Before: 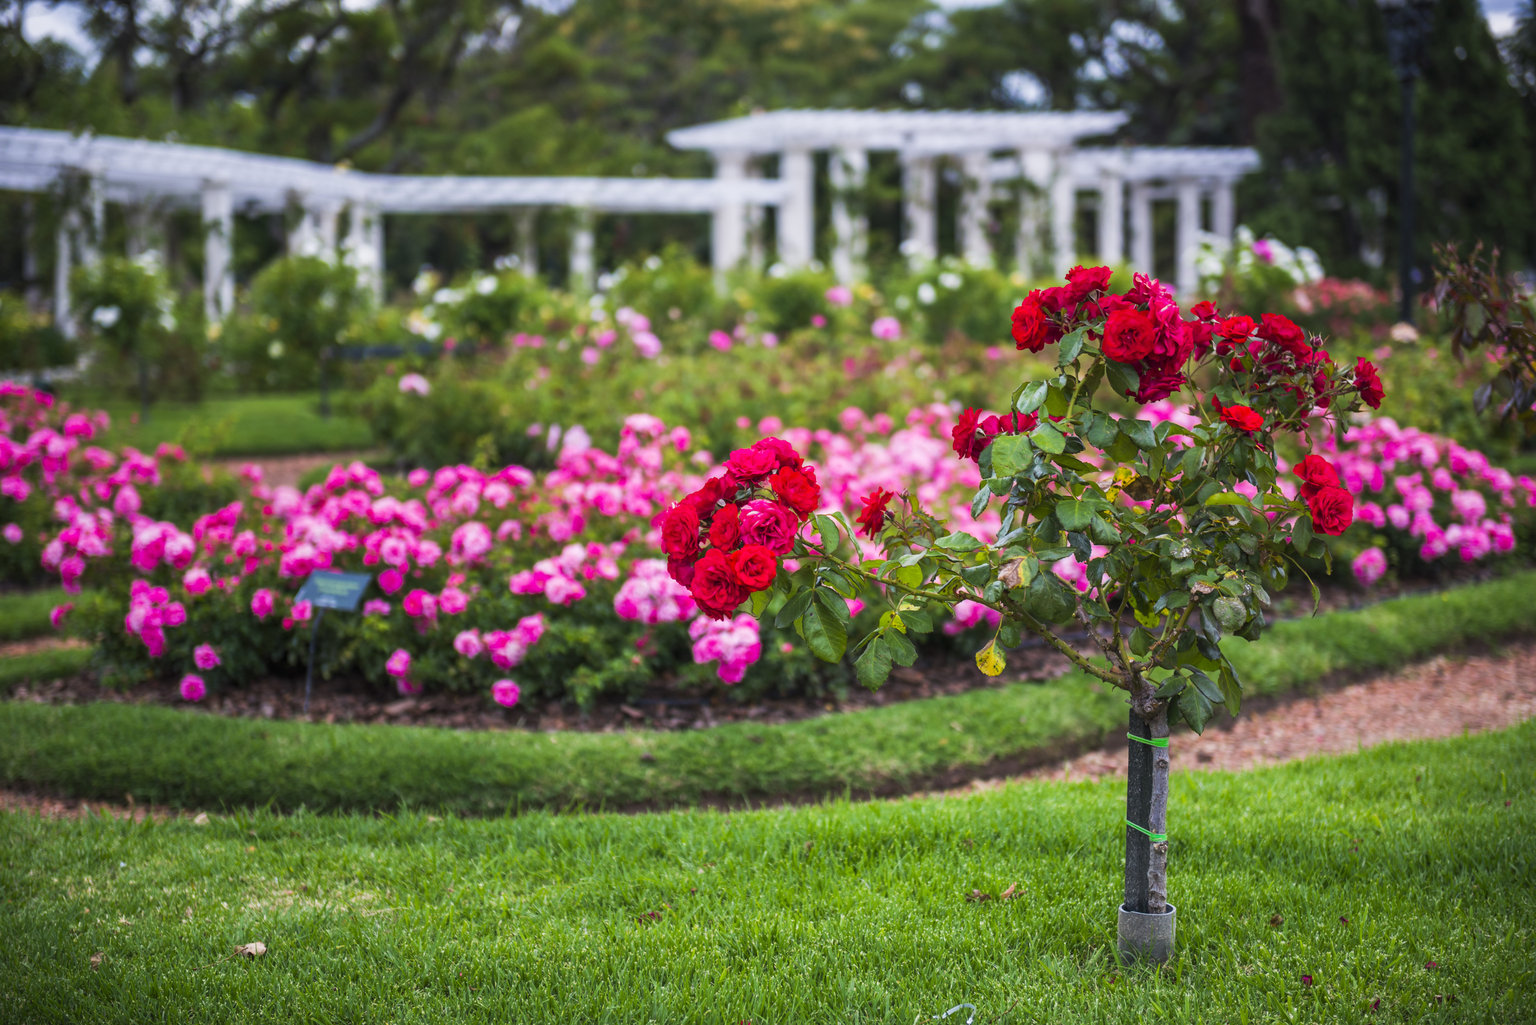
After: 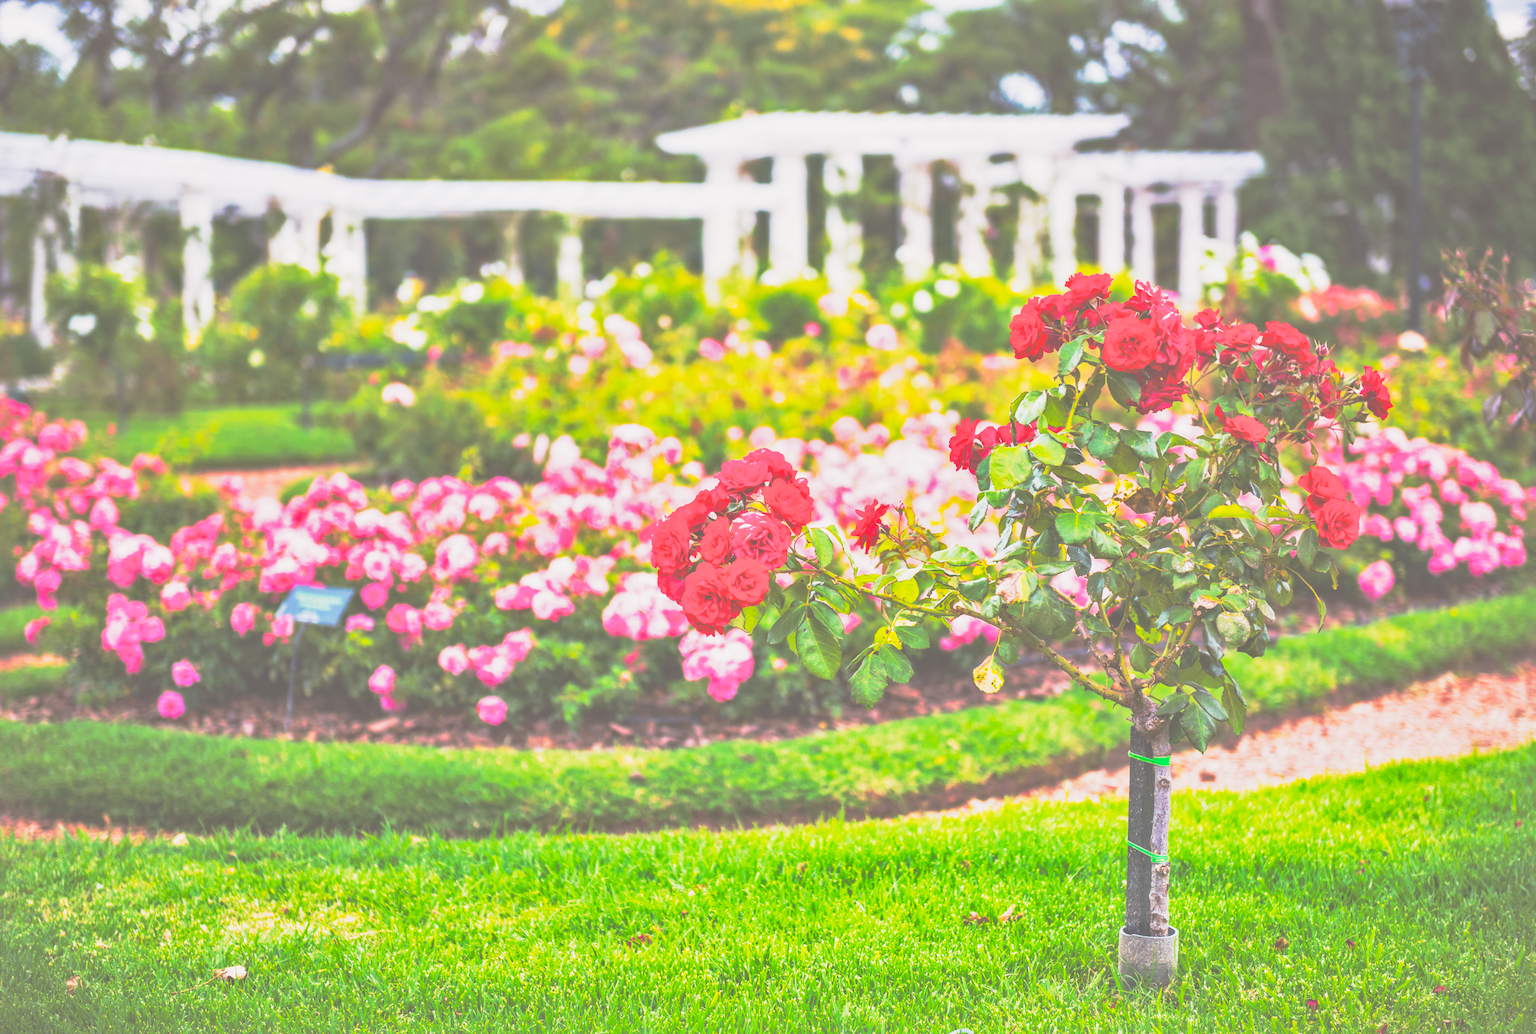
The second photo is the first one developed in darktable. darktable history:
crop and rotate: left 1.716%, right 0.653%, bottom 1.543%
exposure: black level correction -0.071, exposure 0.503 EV, compensate exposure bias true, compensate highlight preservation false
filmic rgb: black relative exposure -5.05 EV, white relative exposure 3.55 EV, hardness 3.17, contrast 1.385, highlights saturation mix -49.17%
tone curve: curves: ch0 [(0, 0) (0.105, 0.068) (0.181, 0.185) (0.28, 0.291) (0.384, 0.404) (0.485, 0.531) (0.638, 0.681) (0.795, 0.879) (1, 0.977)]; ch1 [(0, 0) (0.161, 0.092) (0.35, 0.33) (0.379, 0.401) (0.456, 0.469) (0.504, 0.5) (0.512, 0.514) (0.58, 0.597) (0.635, 0.646) (1, 1)]; ch2 [(0, 0) (0.371, 0.362) (0.437, 0.437) (0.5, 0.5) (0.53, 0.523) (0.56, 0.58) (0.622, 0.606) (1, 1)], preserve colors none
shadows and highlights: on, module defaults
color balance rgb: highlights gain › chroma 3.156%, highlights gain › hue 55.05°, perceptual saturation grading › global saturation 19.928%, global vibrance 20.585%
